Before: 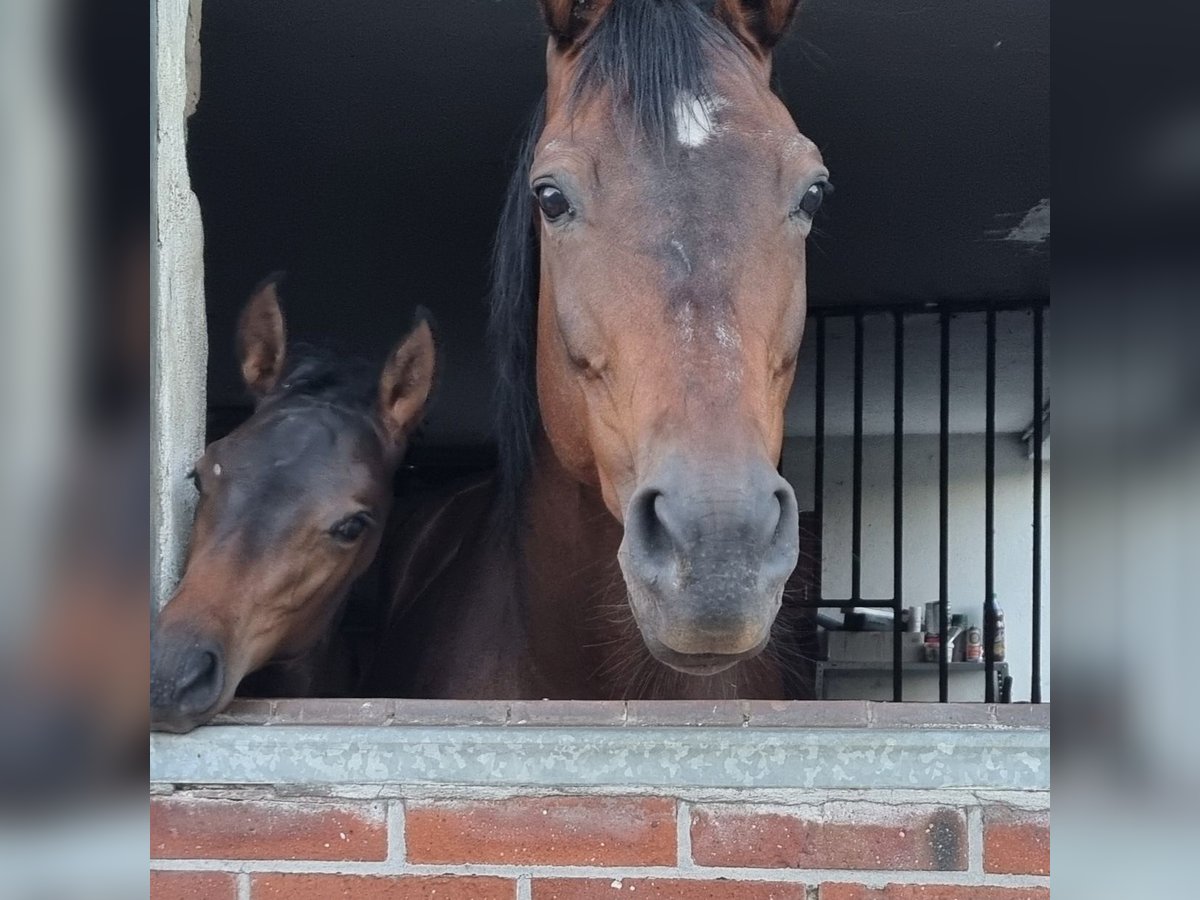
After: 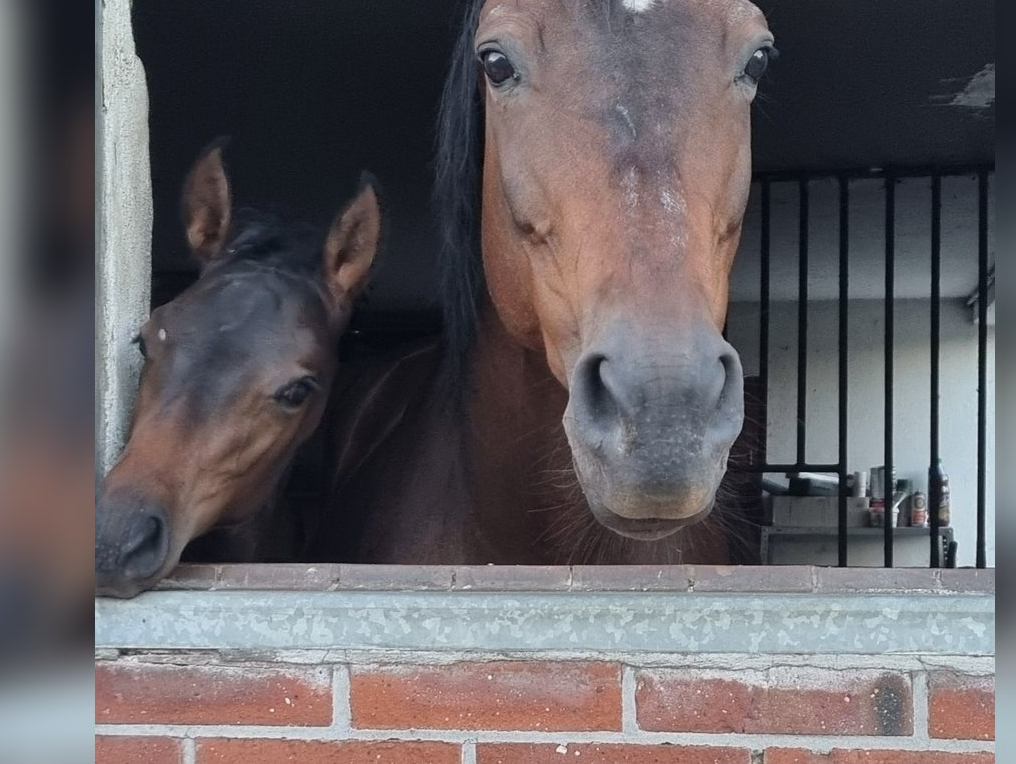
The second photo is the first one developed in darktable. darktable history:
crop and rotate: left 4.64%, top 15.031%, right 10.679%
